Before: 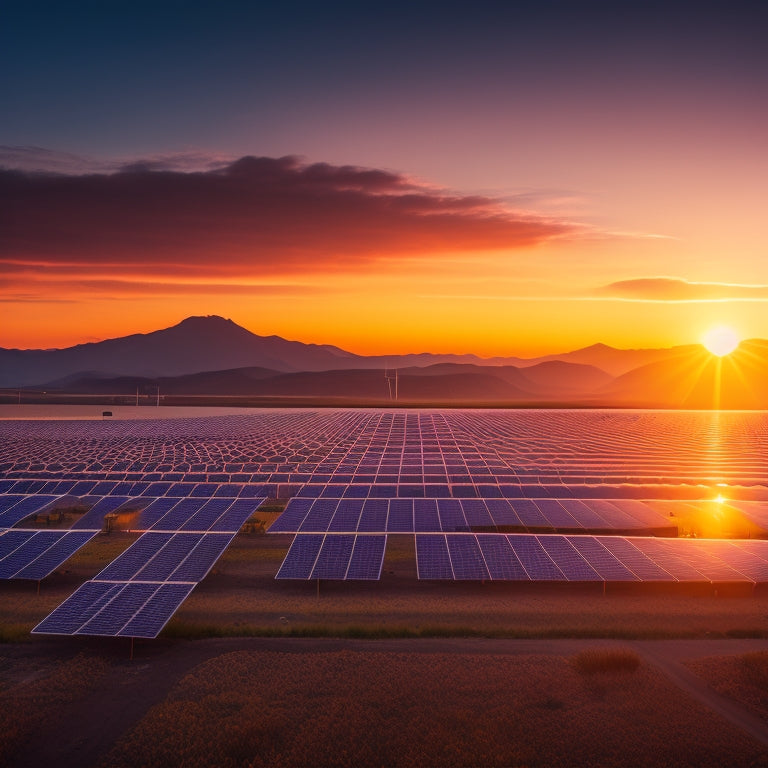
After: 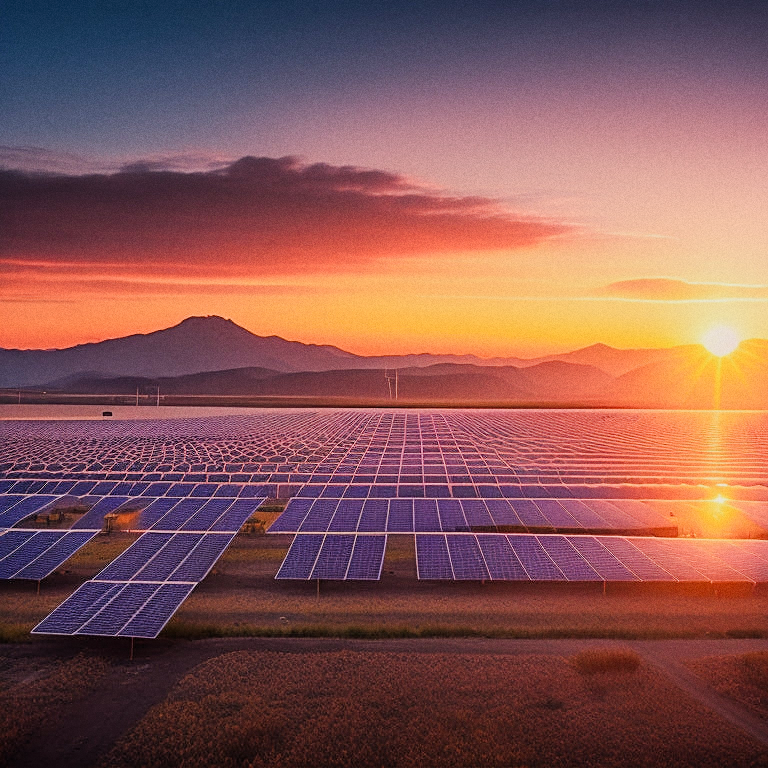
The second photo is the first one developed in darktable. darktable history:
filmic rgb: black relative exposure -8.54 EV, white relative exposure 5.52 EV, hardness 3.39, contrast 1.016
grain: coarseness 0.09 ISO
sharpen: on, module defaults
exposure: black level correction 0, exposure 0.9 EV, compensate highlight preservation false
